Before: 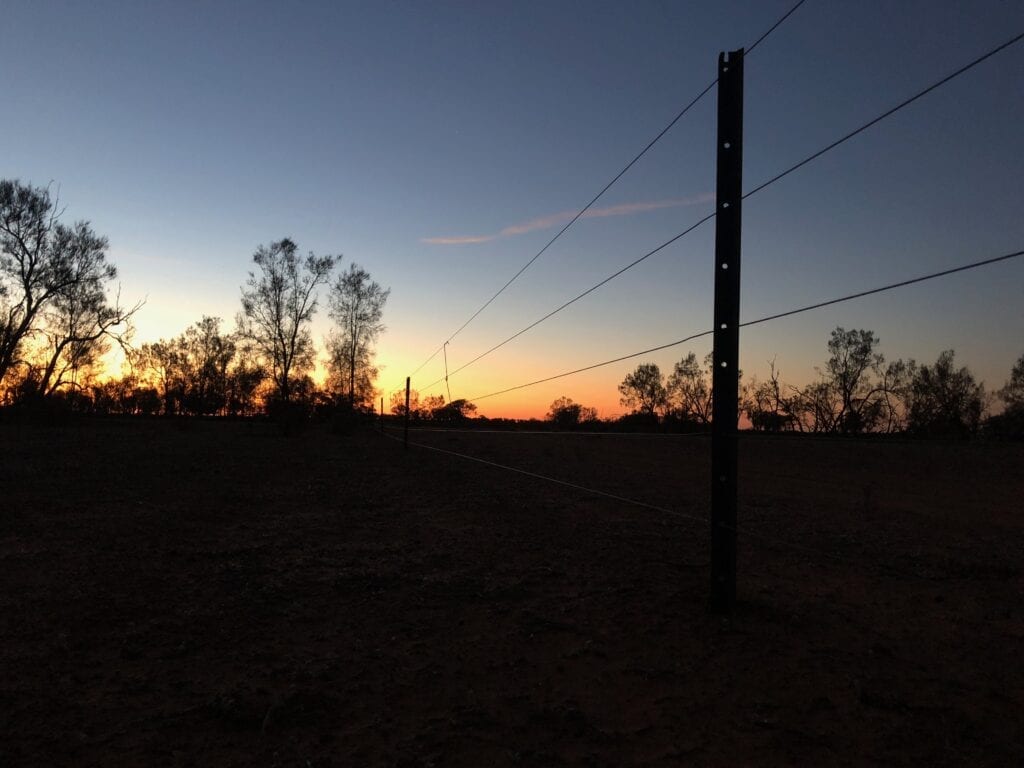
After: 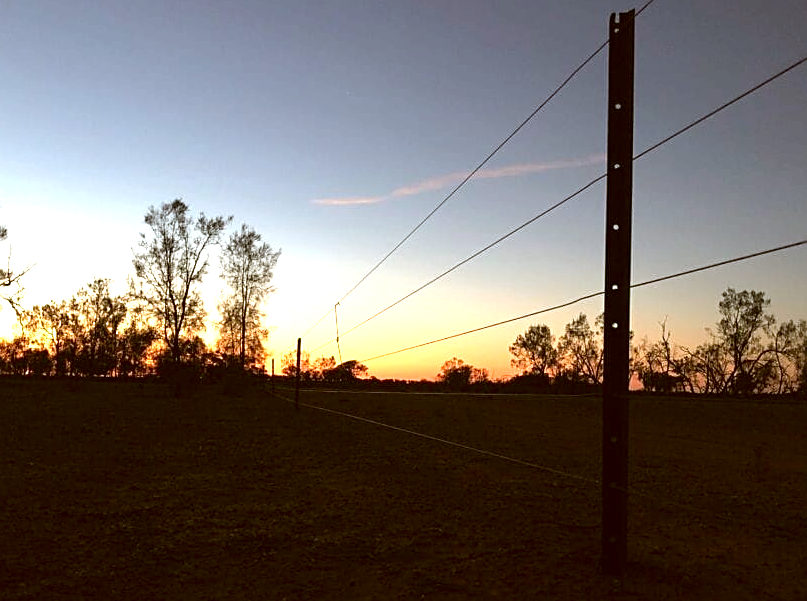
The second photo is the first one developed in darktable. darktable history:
sharpen: on, module defaults
exposure: black level correction 0, exposure 1.001 EV, compensate highlight preservation false
color correction: highlights a* -0.488, highlights b* 0.153, shadows a* 4.69, shadows b* 20.79
crop and rotate: left 10.722%, top 5.093%, right 10.466%, bottom 16.57%
